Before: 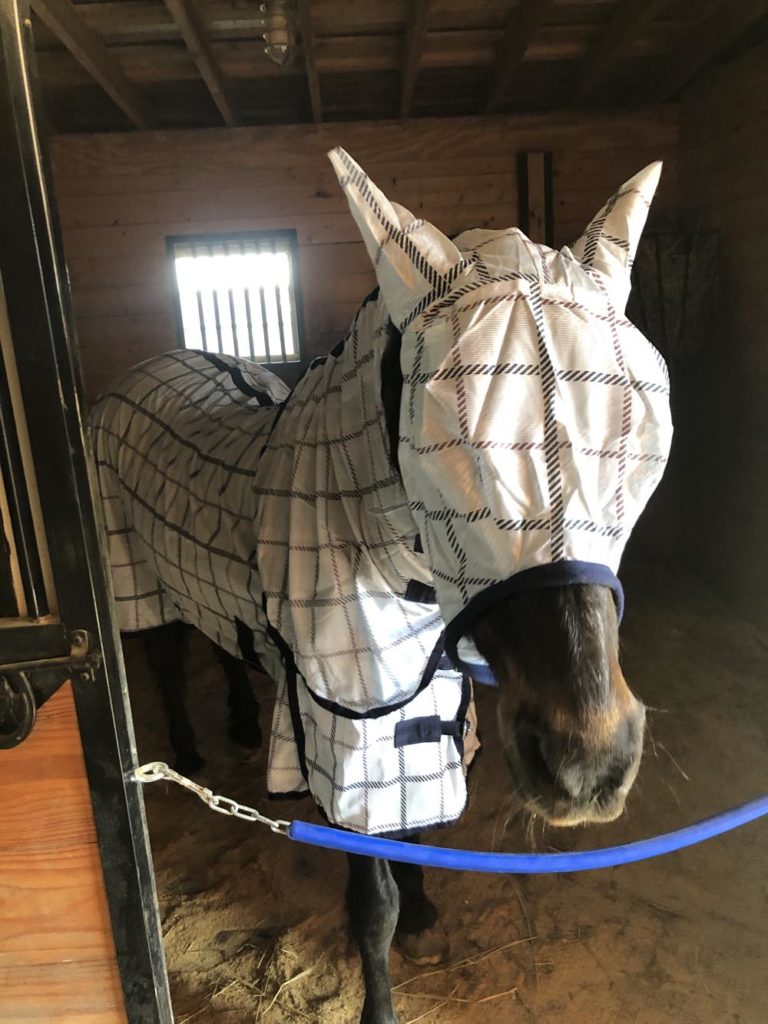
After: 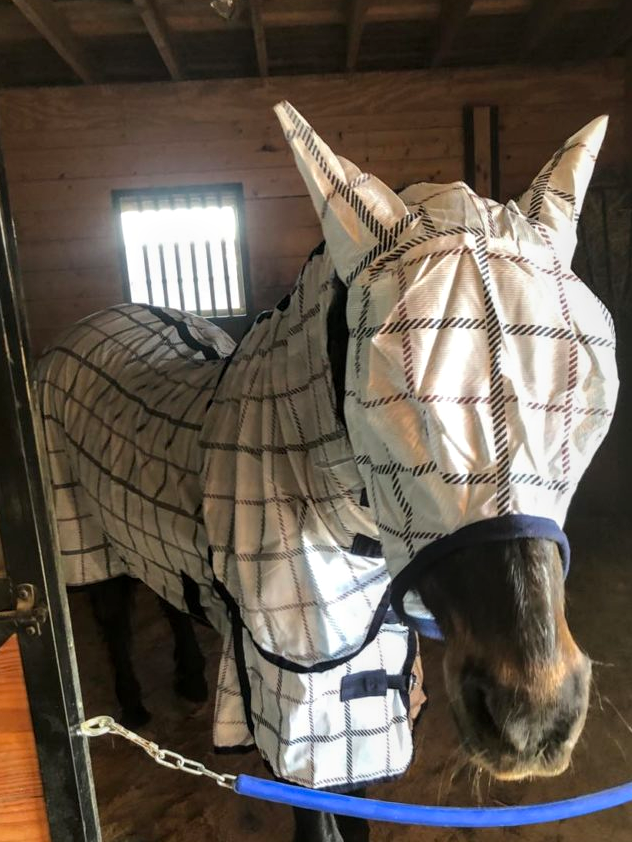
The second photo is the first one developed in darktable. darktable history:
crop and rotate: left 7.098%, top 4.555%, right 10.575%, bottom 13.136%
local contrast: on, module defaults
